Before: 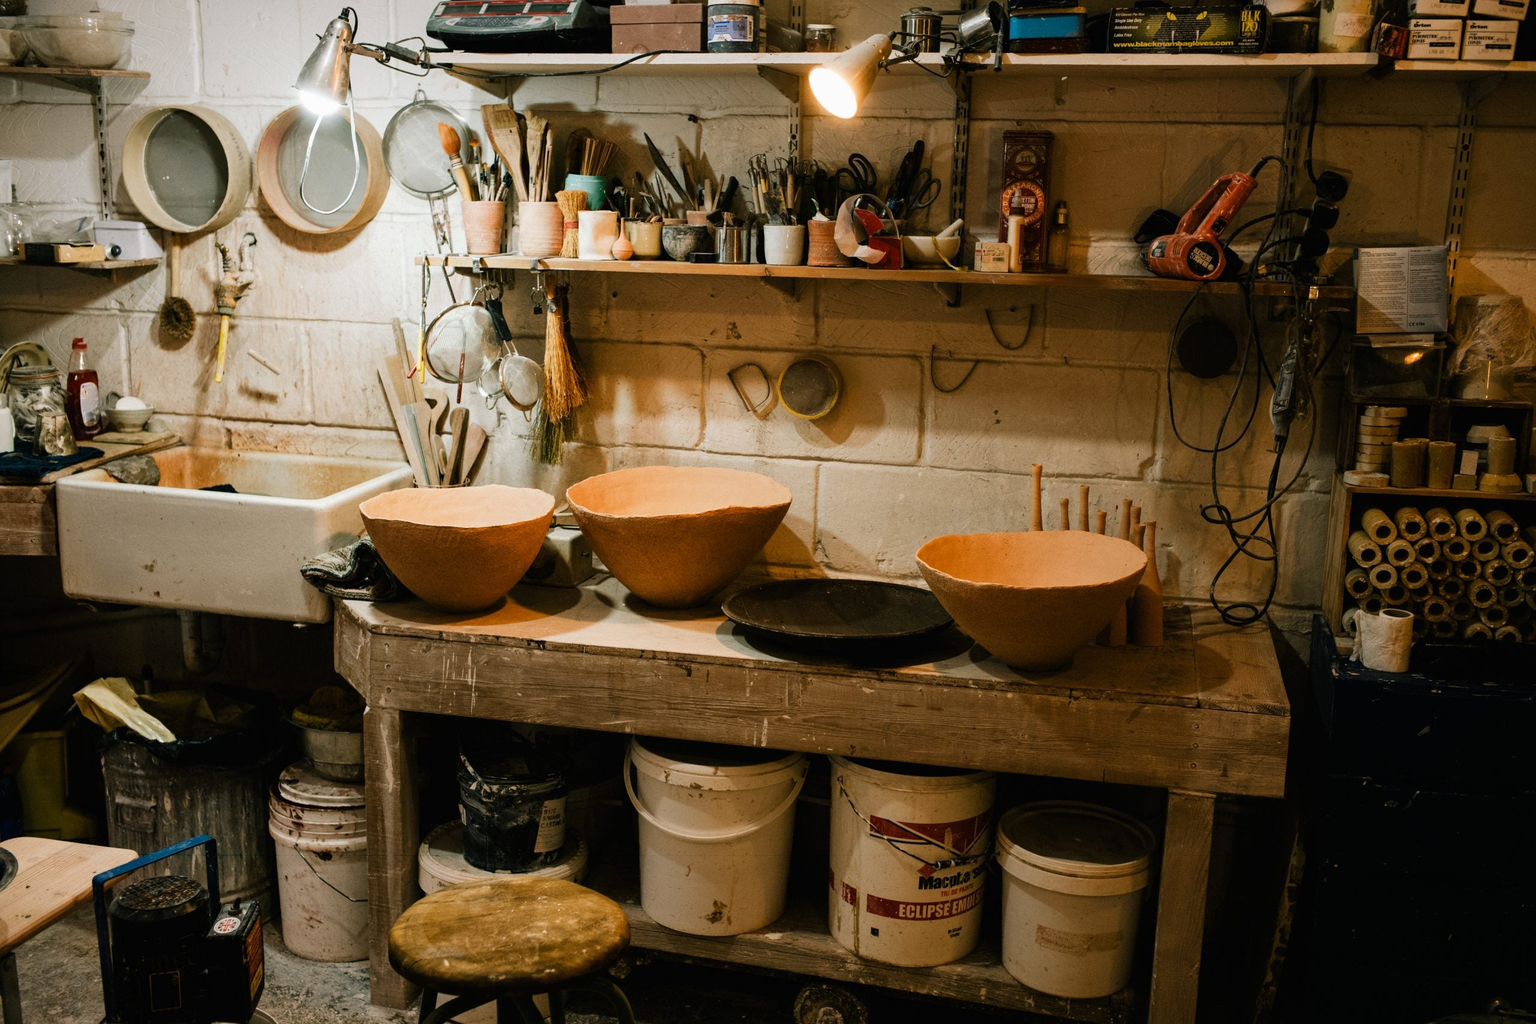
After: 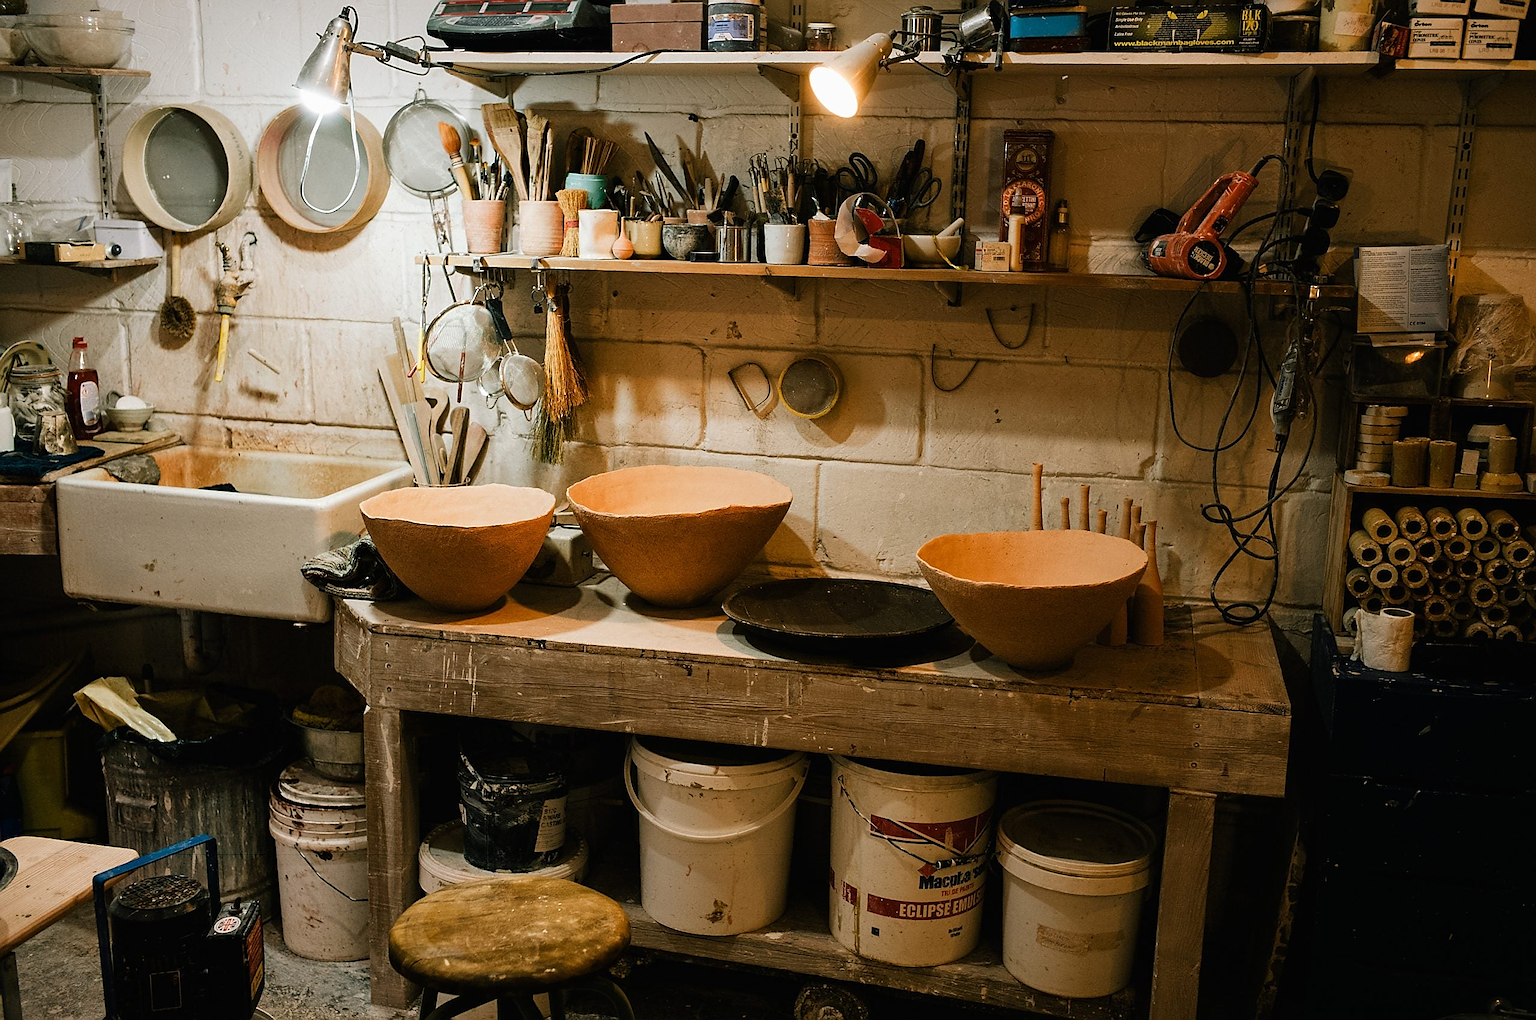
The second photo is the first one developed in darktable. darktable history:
crop: top 0.144%, bottom 0.204%
sharpen: radius 1.366, amount 1.236, threshold 0.812
